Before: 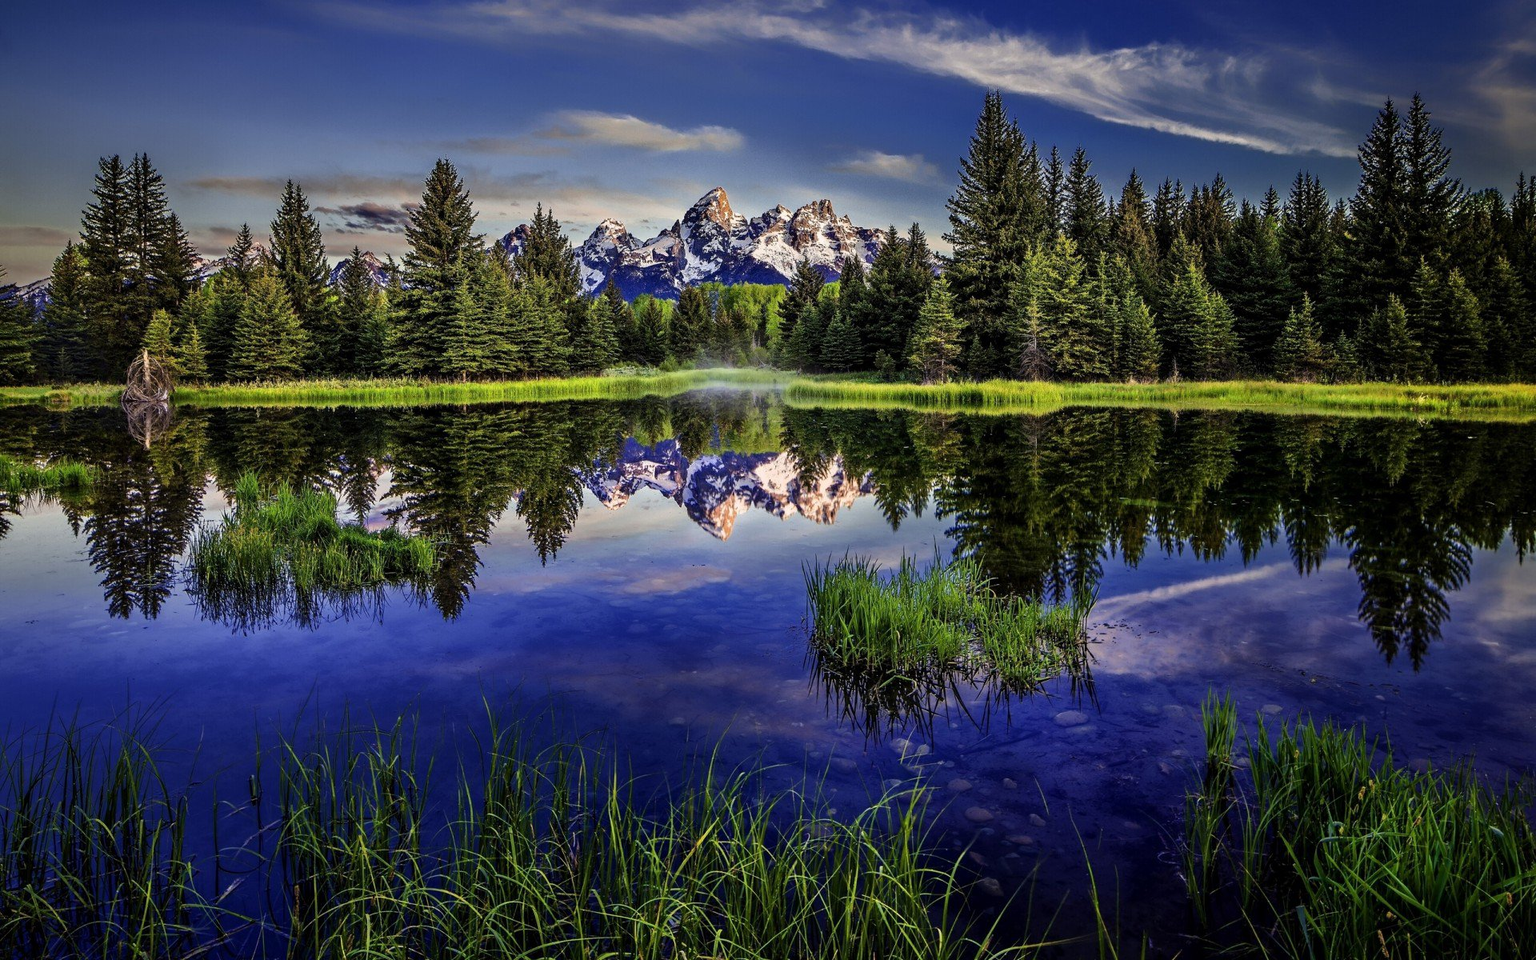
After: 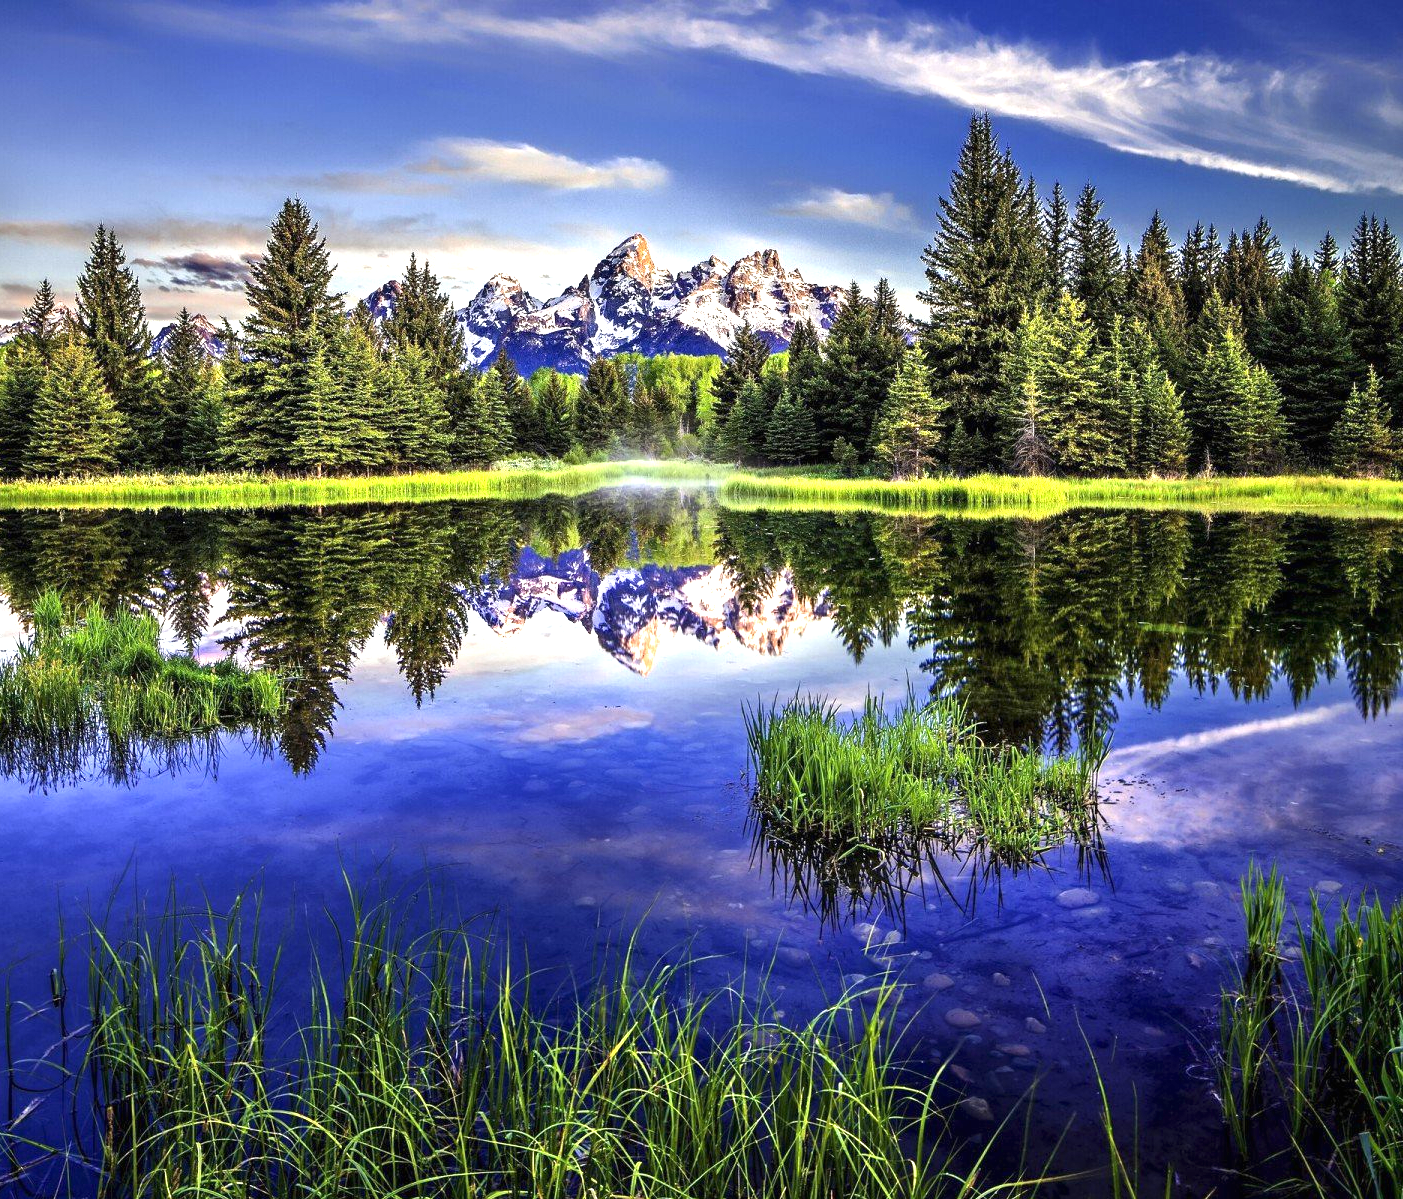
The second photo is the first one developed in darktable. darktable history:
exposure: black level correction 0, exposure 1.281 EV, compensate exposure bias true, compensate highlight preservation false
crop: left 13.599%, right 13.276%
